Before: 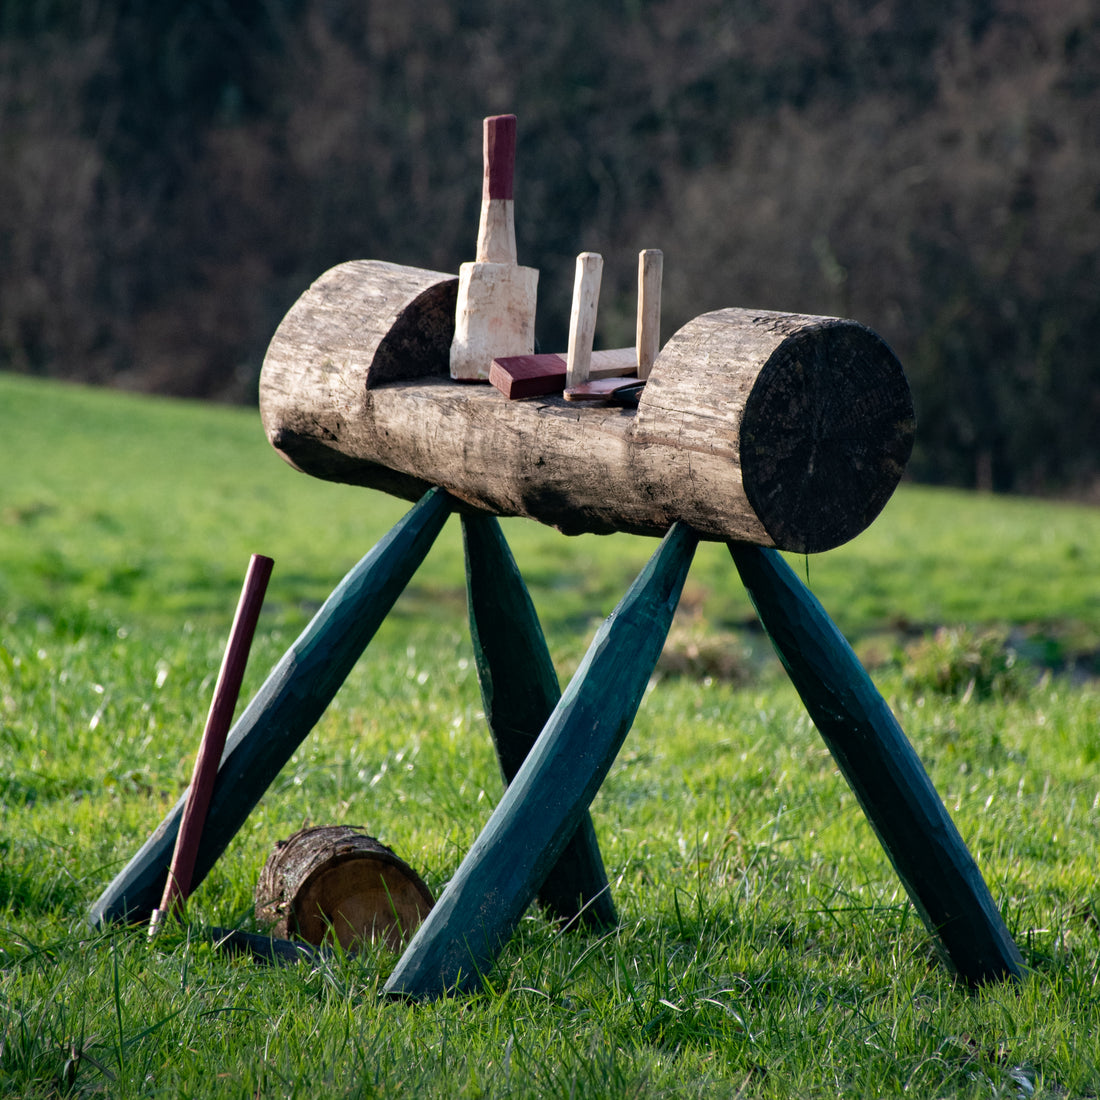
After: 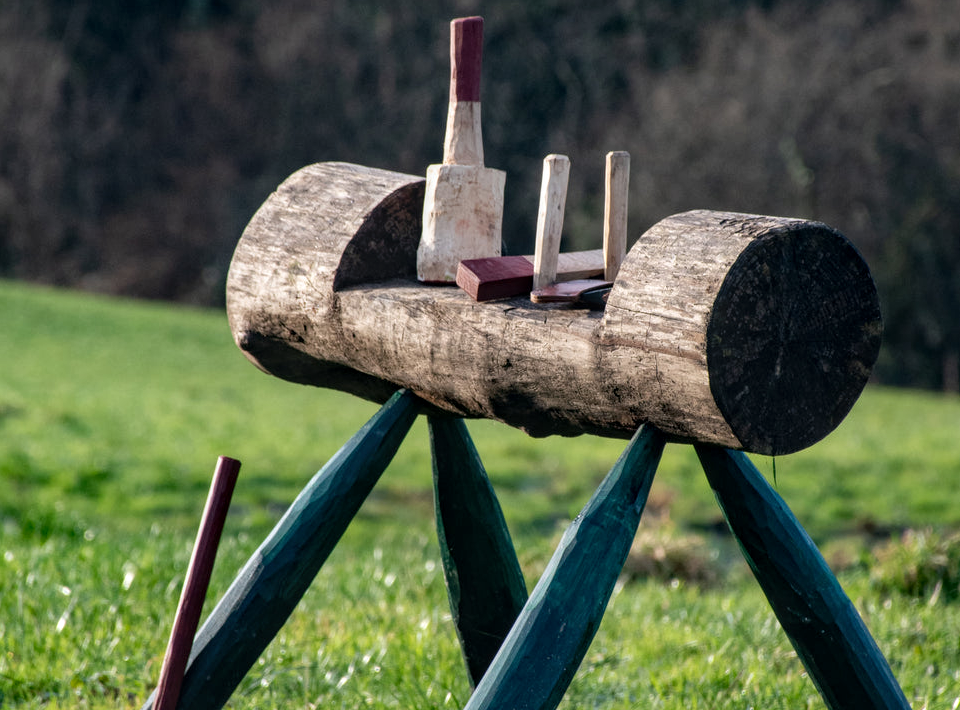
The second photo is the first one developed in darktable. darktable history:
crop: left 3.015%, top 8.969%, right 9.647%, bottom 26.457%
tone equalizer: on, module defaults
local contrast: on, module defaults
